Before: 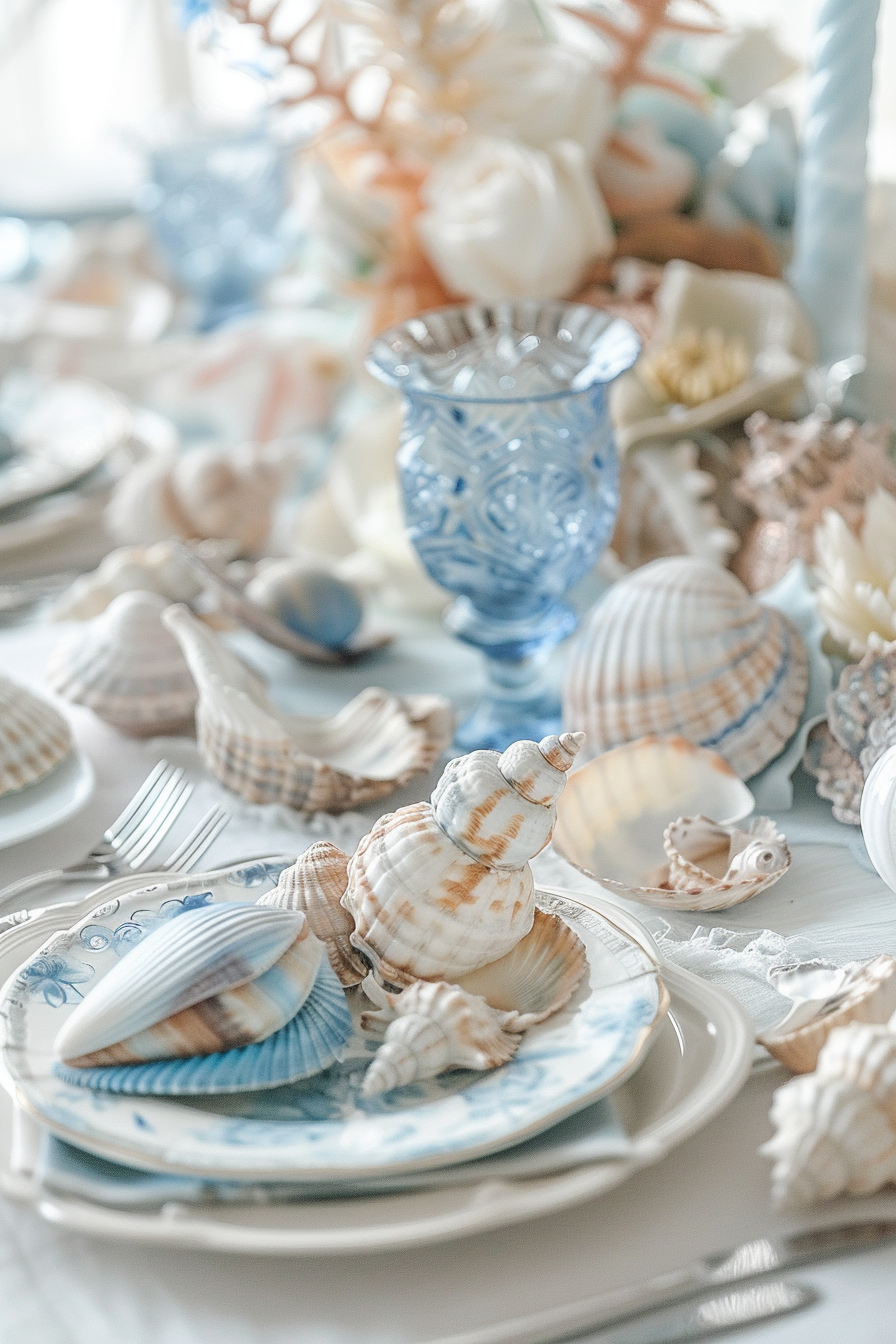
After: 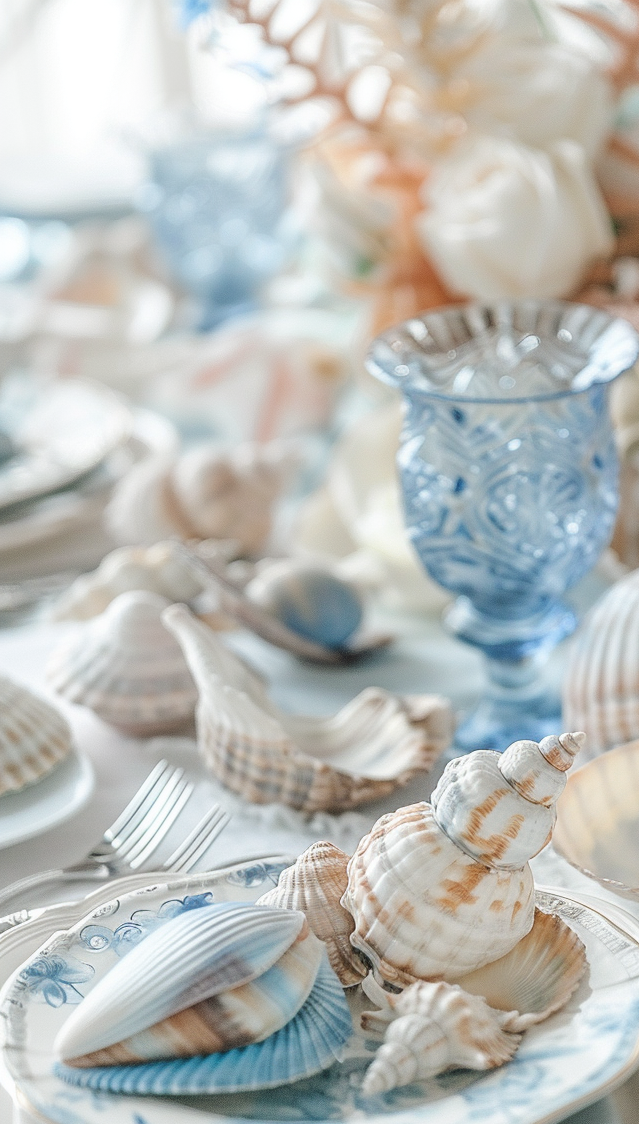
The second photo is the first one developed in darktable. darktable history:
crop: right 28.614%, bottom 16.301%
